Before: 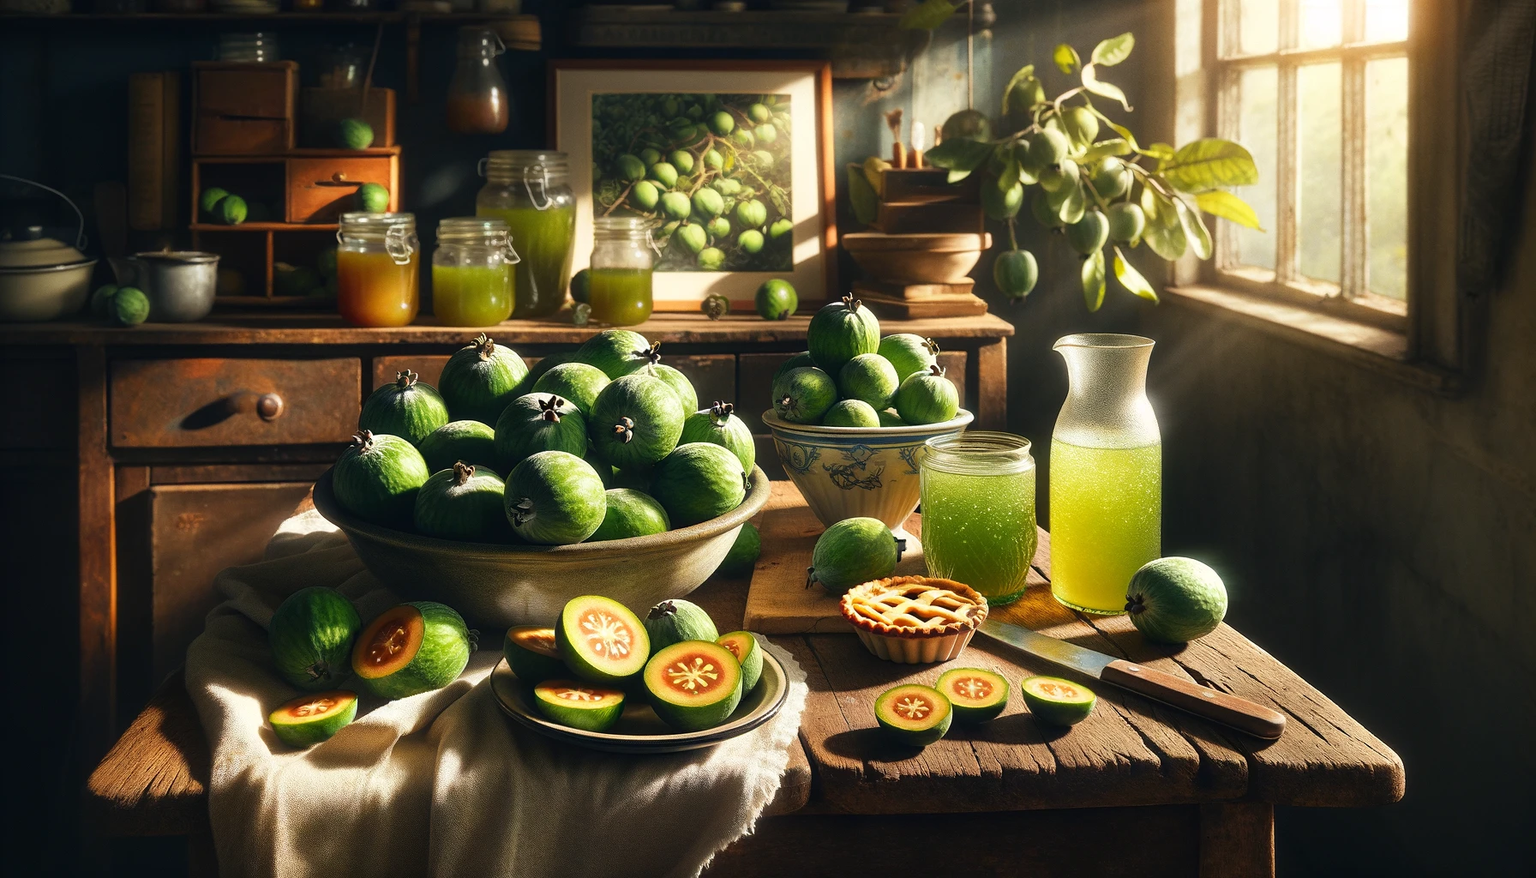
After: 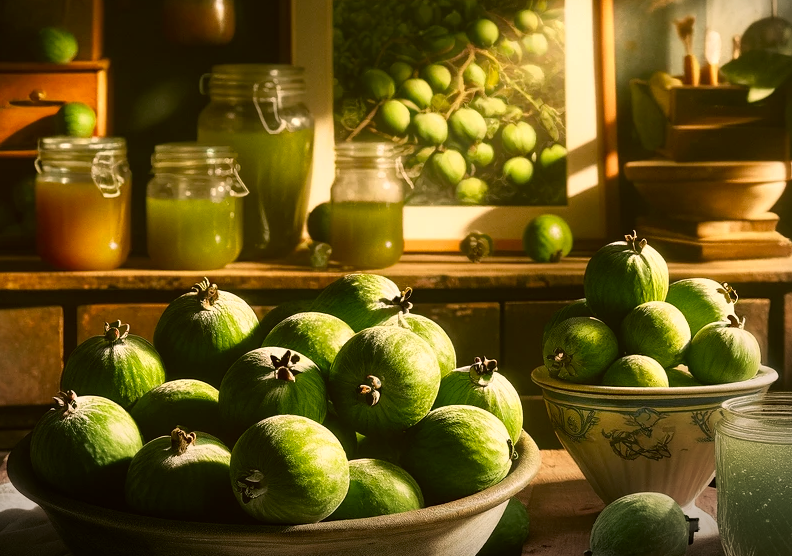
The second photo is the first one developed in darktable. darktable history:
color correction: highlights a* 8.35, highlights b* 15.24, shadows a* -0.402, shadows b* 26.2
crop: left 20.031%, top 10.87%, right 35.742%, bottom 34.776%
vignetting: fall-off start 99.19%, center (-0.068, -0.317), width/height ratio 1.308
